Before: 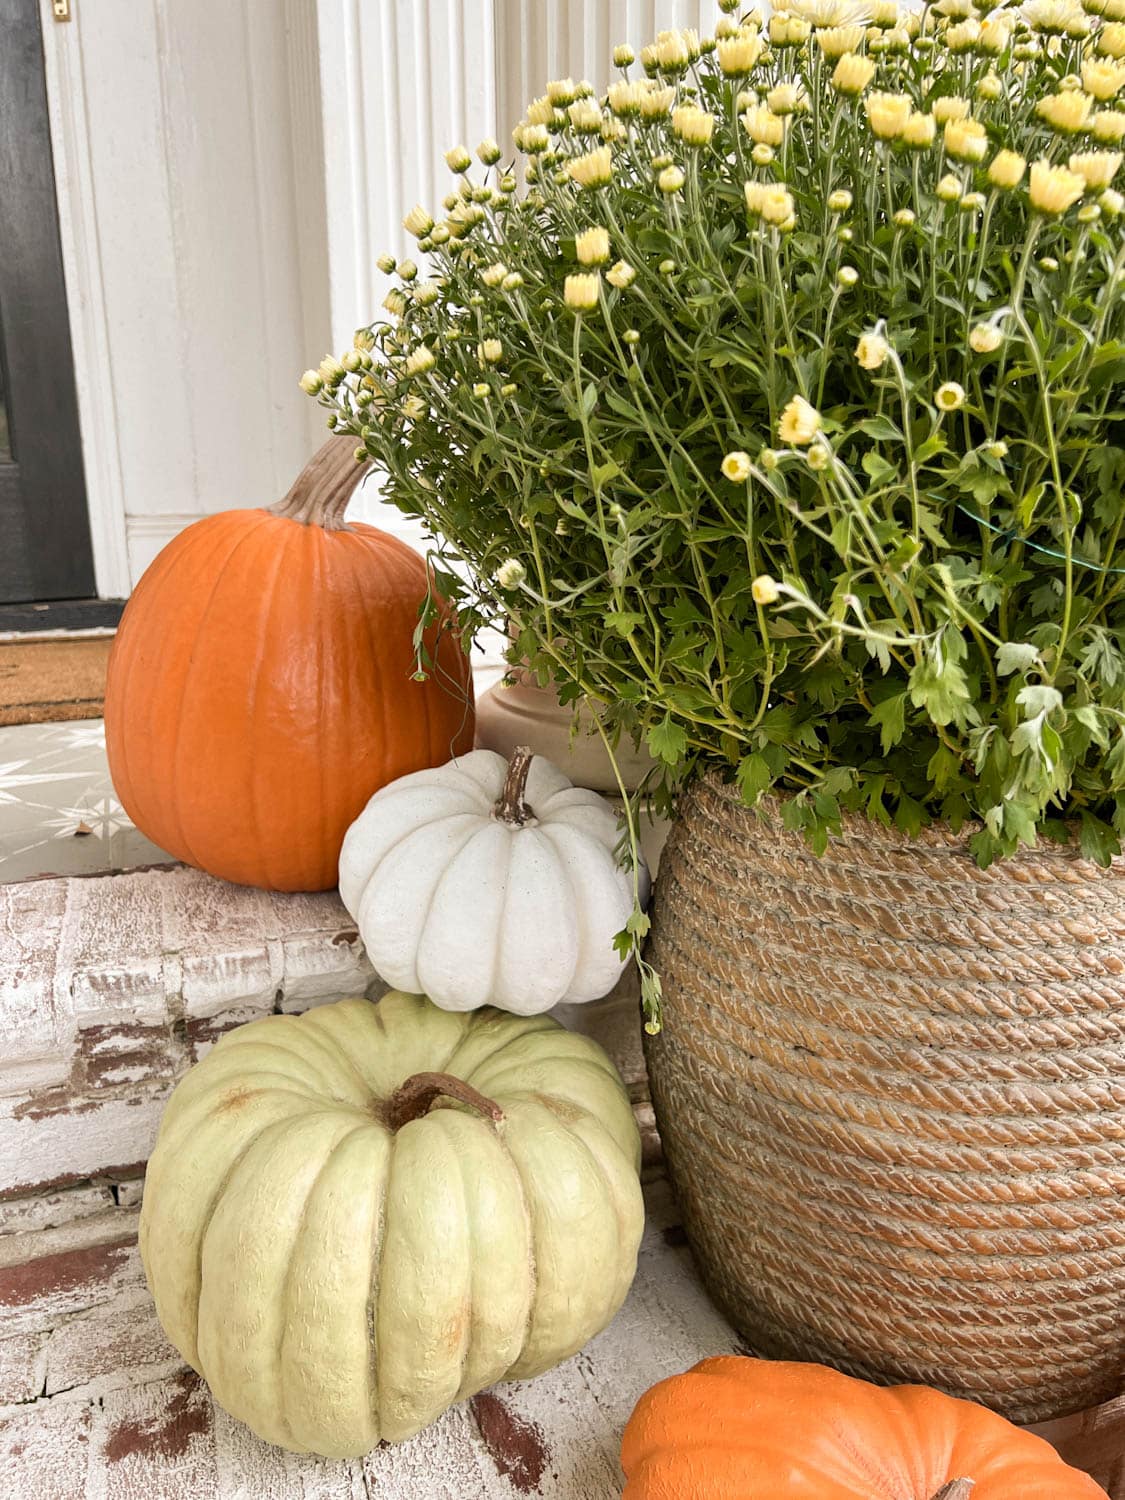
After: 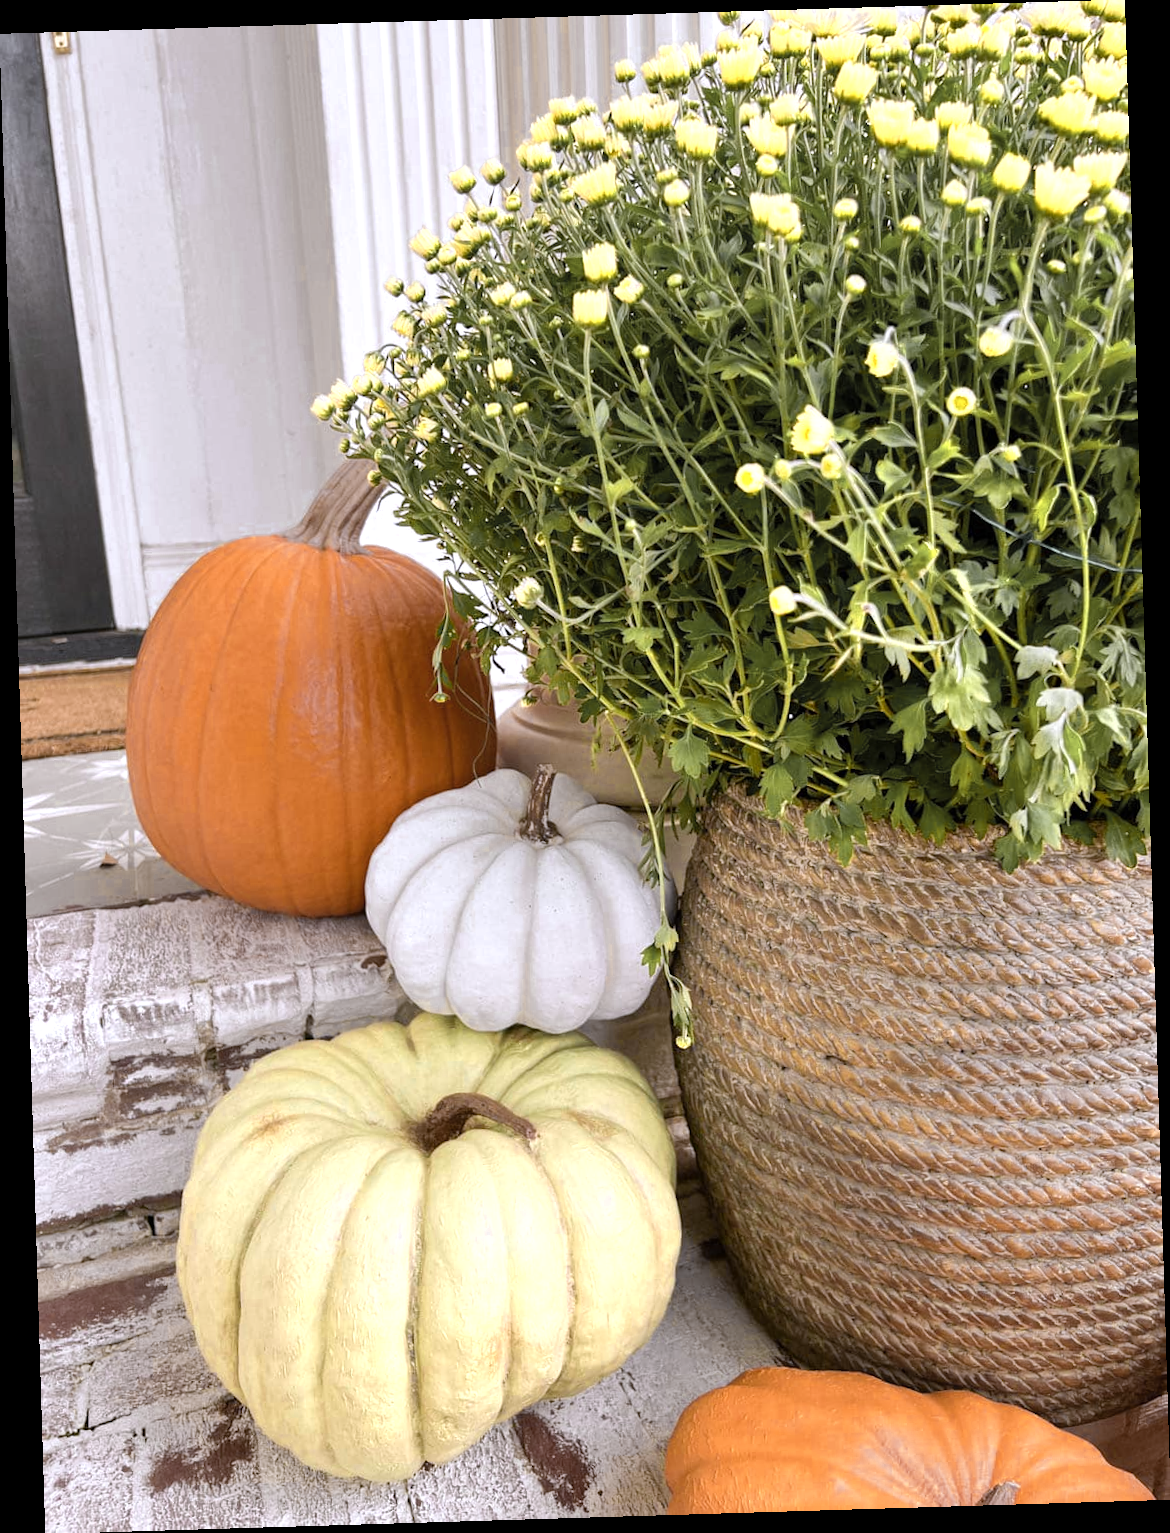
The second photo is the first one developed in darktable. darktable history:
white balance: red 1.004, blue 1.096
rotate and perspective: rotation -1.75°, automatic cropping off
color zones: curves: ch0 [(0.004, 0.306) (0.107, 0.448) (0.252, 0.656) (0.41, 0.398) (0.595, 0.515) (0.768, 0.628)]; ch1 [(0.07, 0.323) (0.151, 0.452) (0.252, 0.608) (0.346, 0.221) (0.463, 0.189) (0.61, 0.368) (0.735, 0.395) (0.921, 0.412)]; ch2 [(0, 0.476) (0.132, 0.512) (0.243, 0.512) (0.397, 0.48) (0.522, 0.376) (0.634, 0.536) (0.761, 0.46)]
